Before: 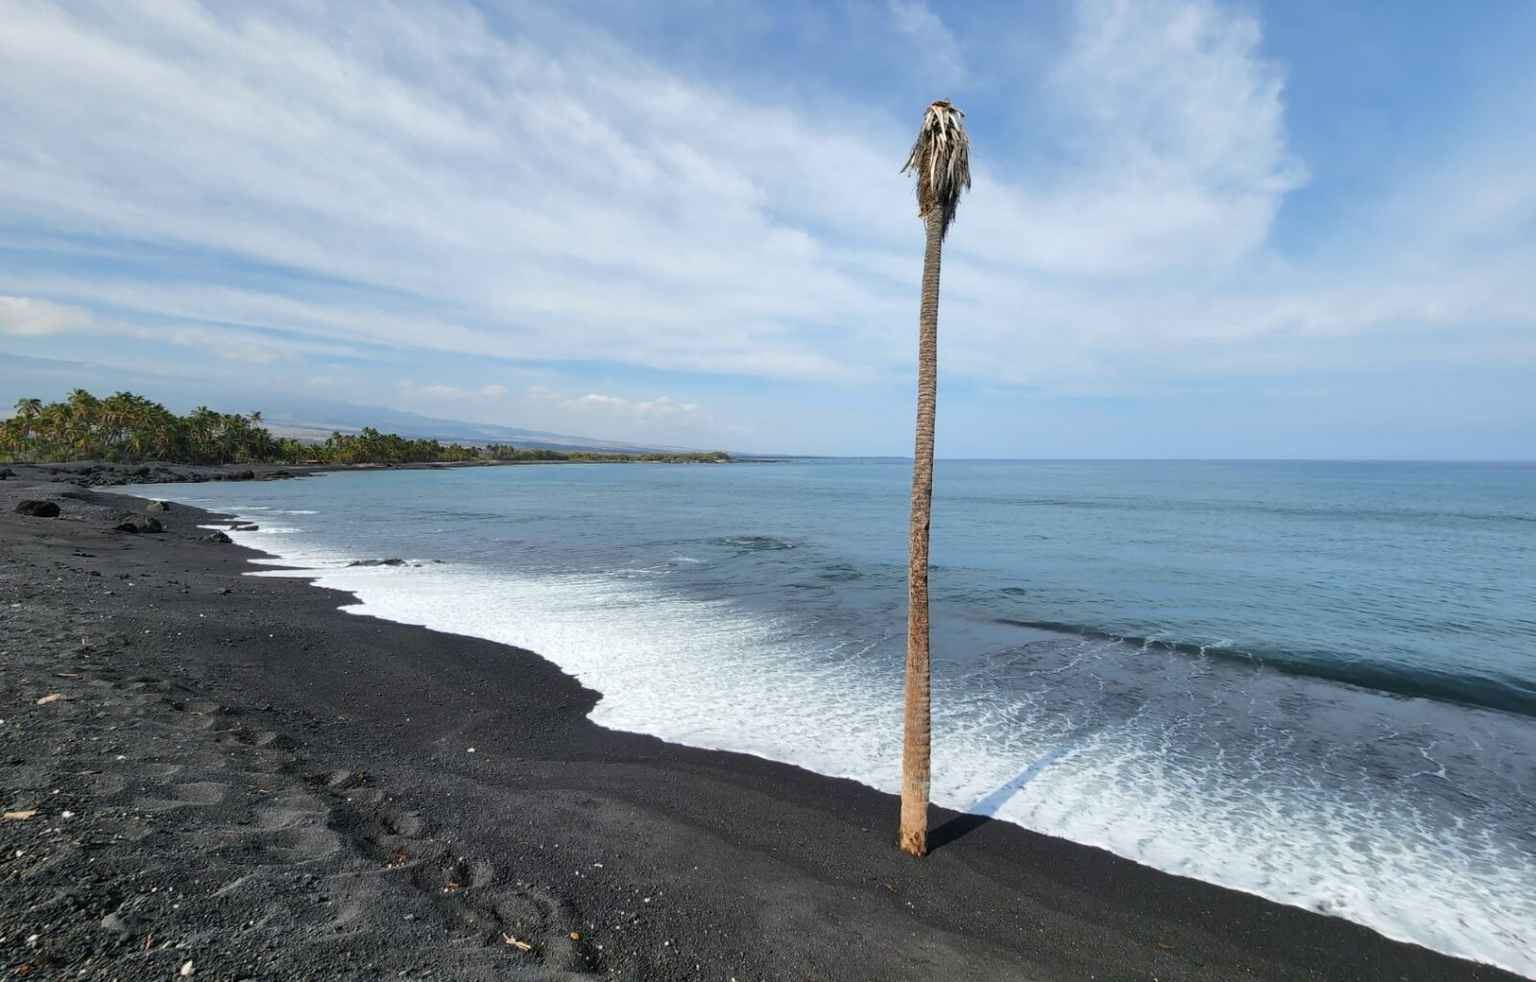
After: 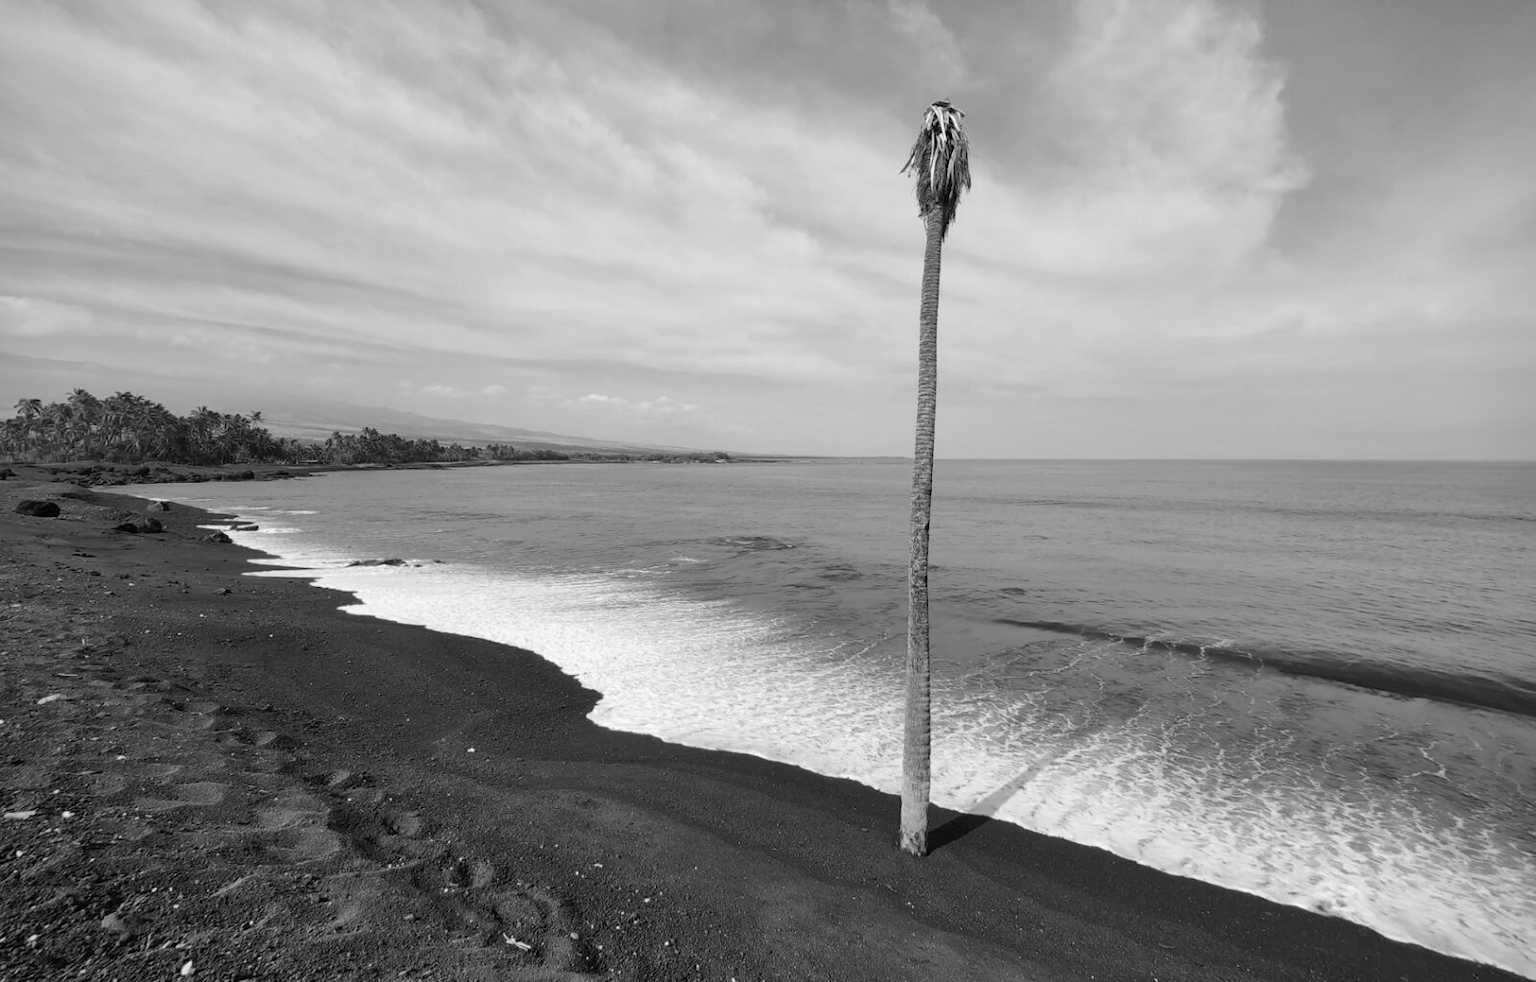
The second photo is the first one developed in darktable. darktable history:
exposure: exposure -0.05 EV
vignetting: fall-off start 92.6%, brightness -0.52, saturation -0.51, center (-0.012, 0)
color zones: curves: ch1 [(0, -0.394) (0.143, -0.394) (0.286, -0.394) (0.429, -0.392) (0.571, -0.391) (0.714, -0.391) (0.857, -0.391) (1, -0.394)]
monochrome: a 1.94, b -0.638
